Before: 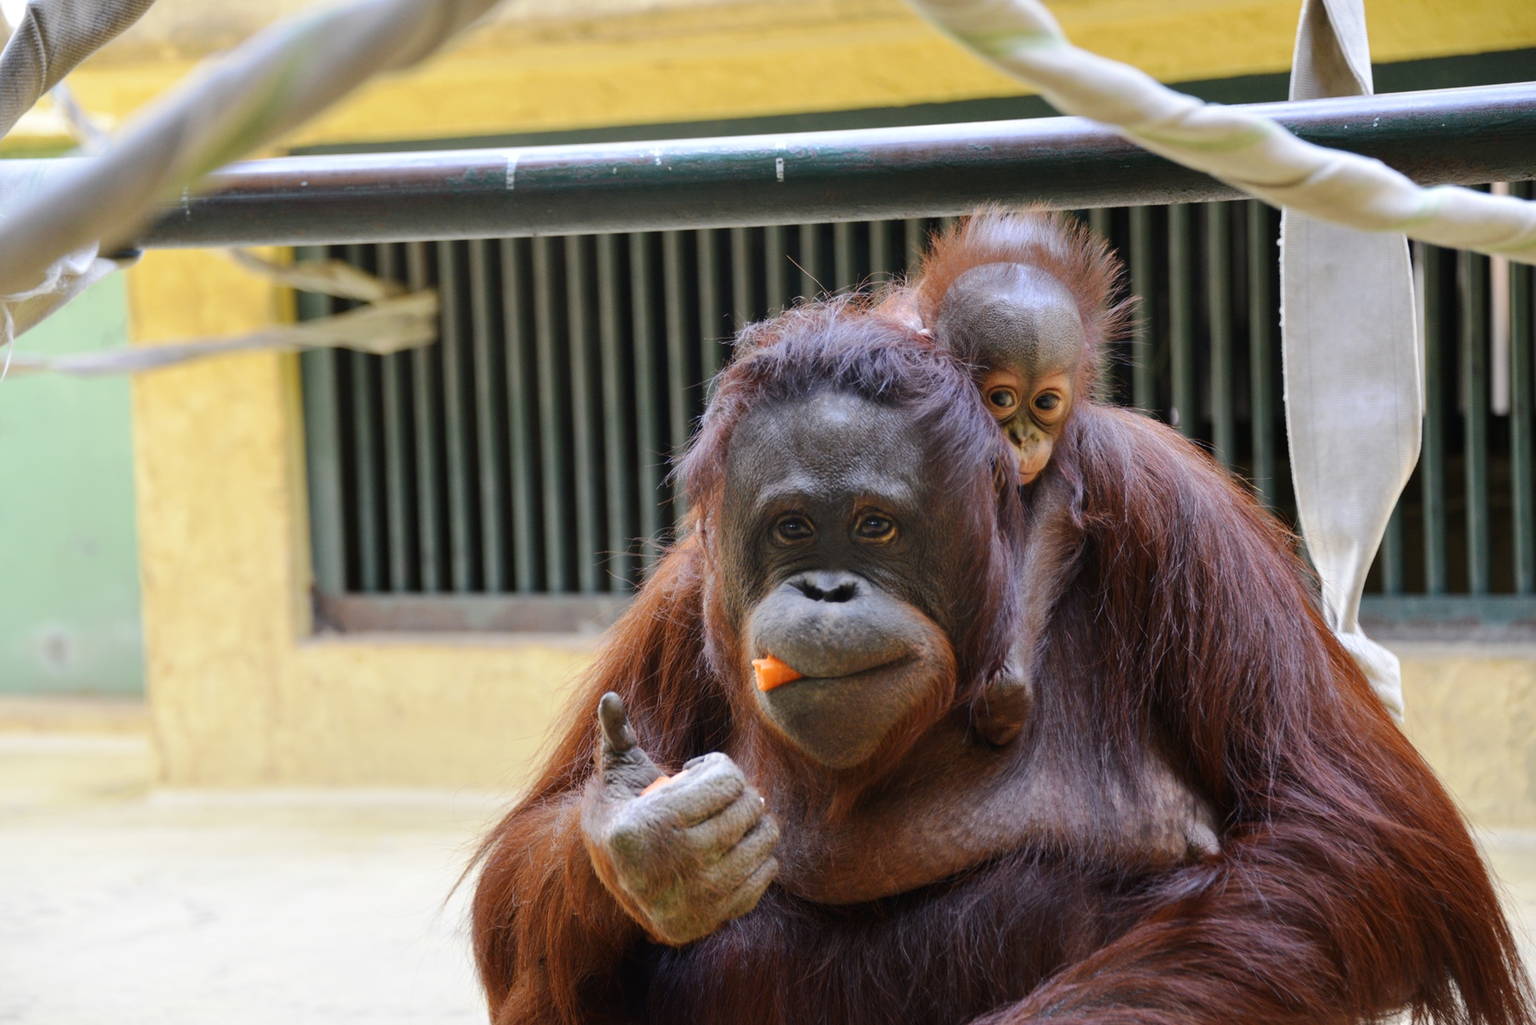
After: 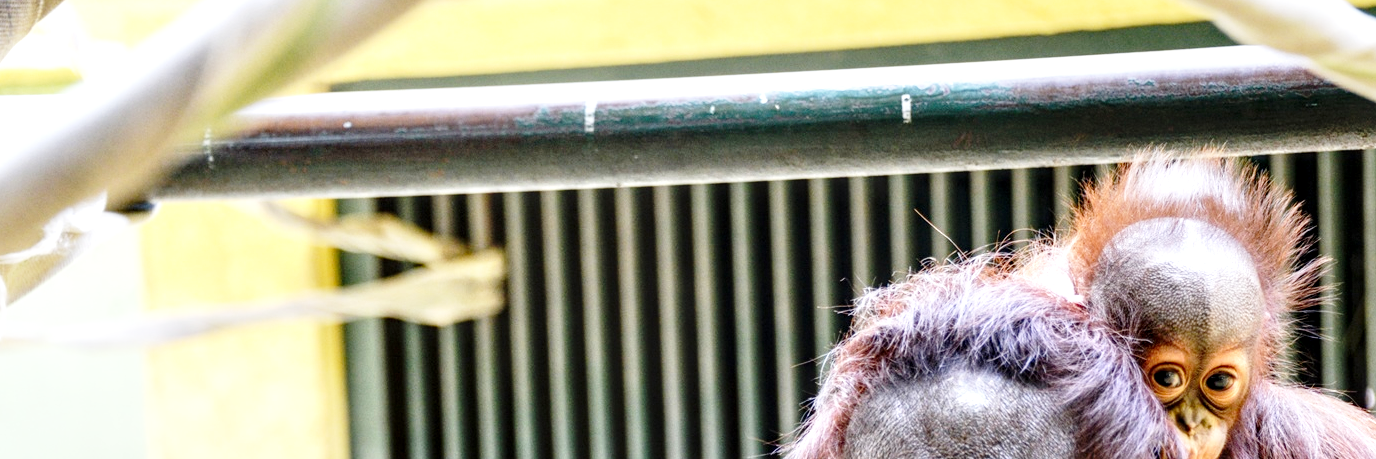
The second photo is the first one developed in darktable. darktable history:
local contrast: detail 150%
crop: left 0.579%, top 7.627%, right 23.167%, bottom 54.275%
base curve: curves: ch0 [(0, 0) (0.028, 0.03) (0.105, 0.232) (0.387, 0.748) (0.754, 0.968) (1, 1)], fusion 1, exposure shift 0.576, preserve colors none
exposure: exposure -0.01 EV, compensate highlight preservation false
